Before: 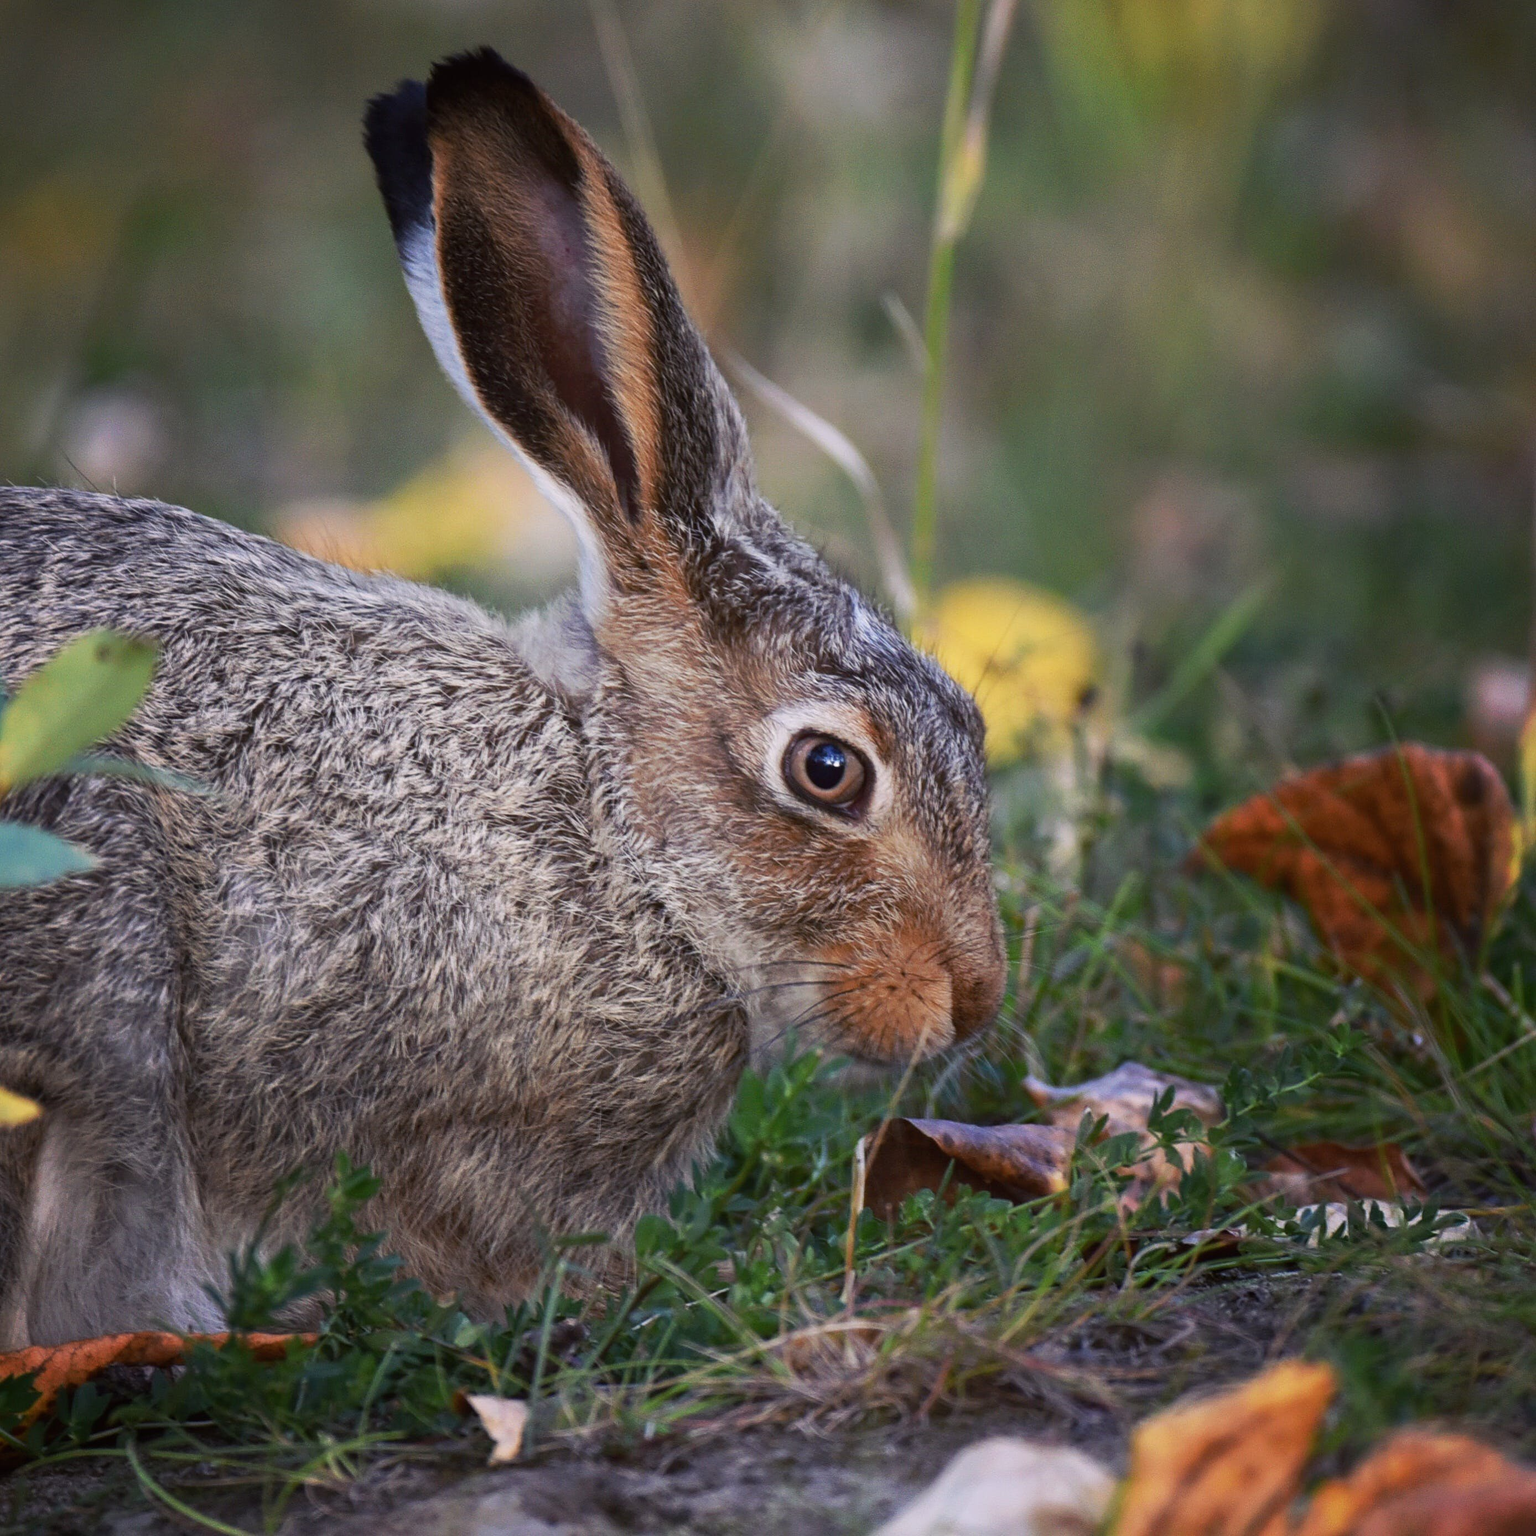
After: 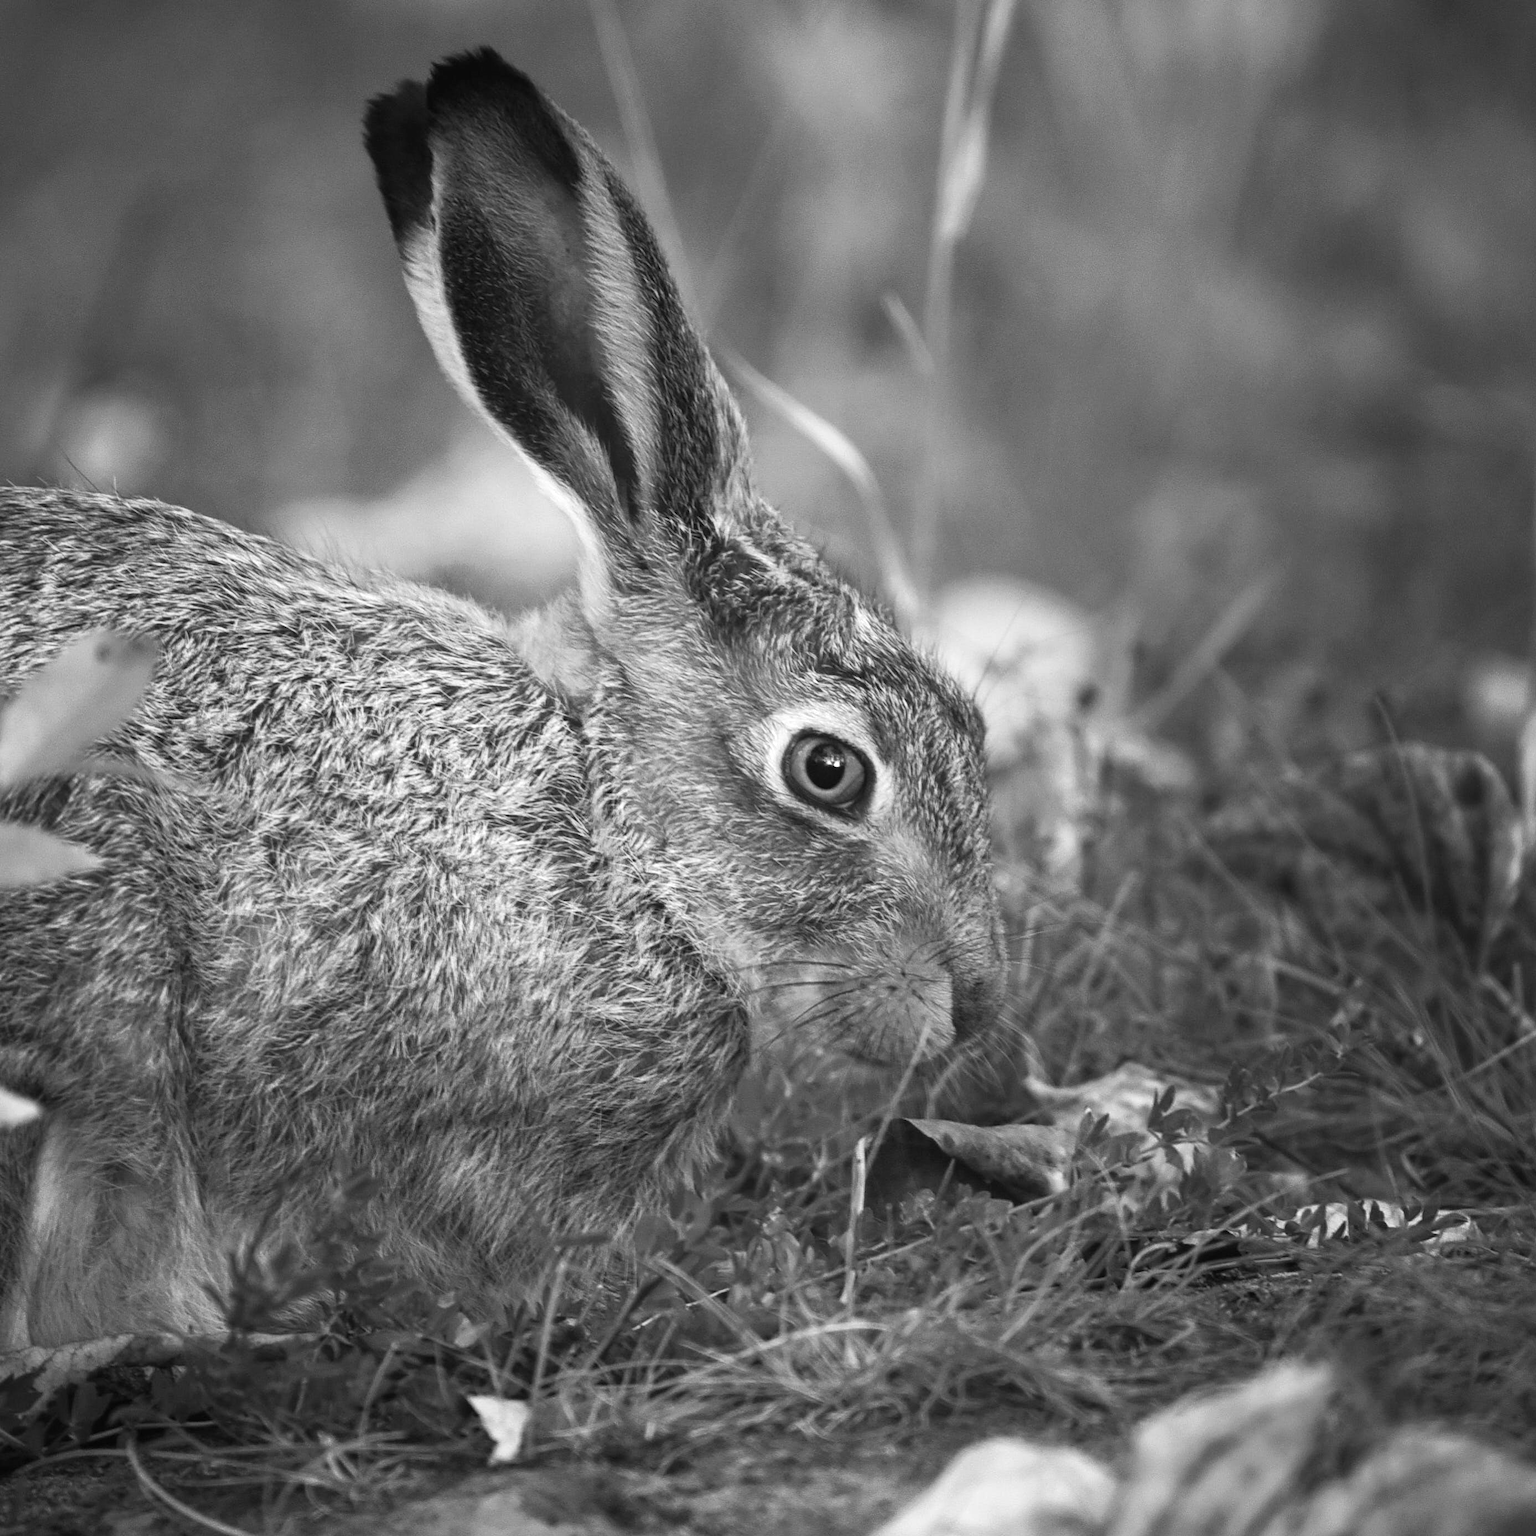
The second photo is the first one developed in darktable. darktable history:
monochrome: on, module defaults
exposure: black level correction 0, exposure 0.5 EV, compensate highlight preservation false
